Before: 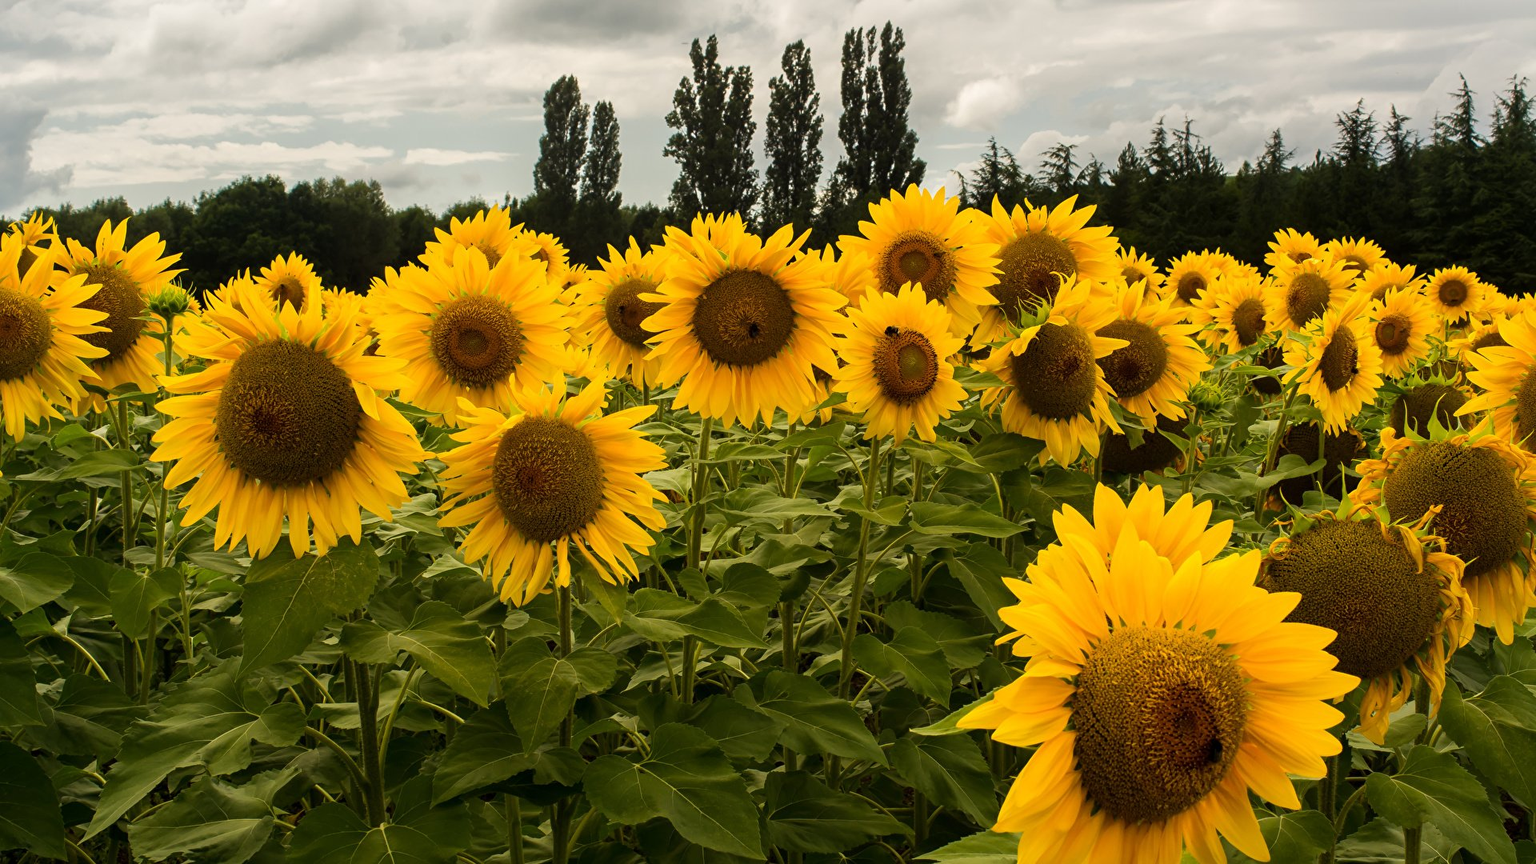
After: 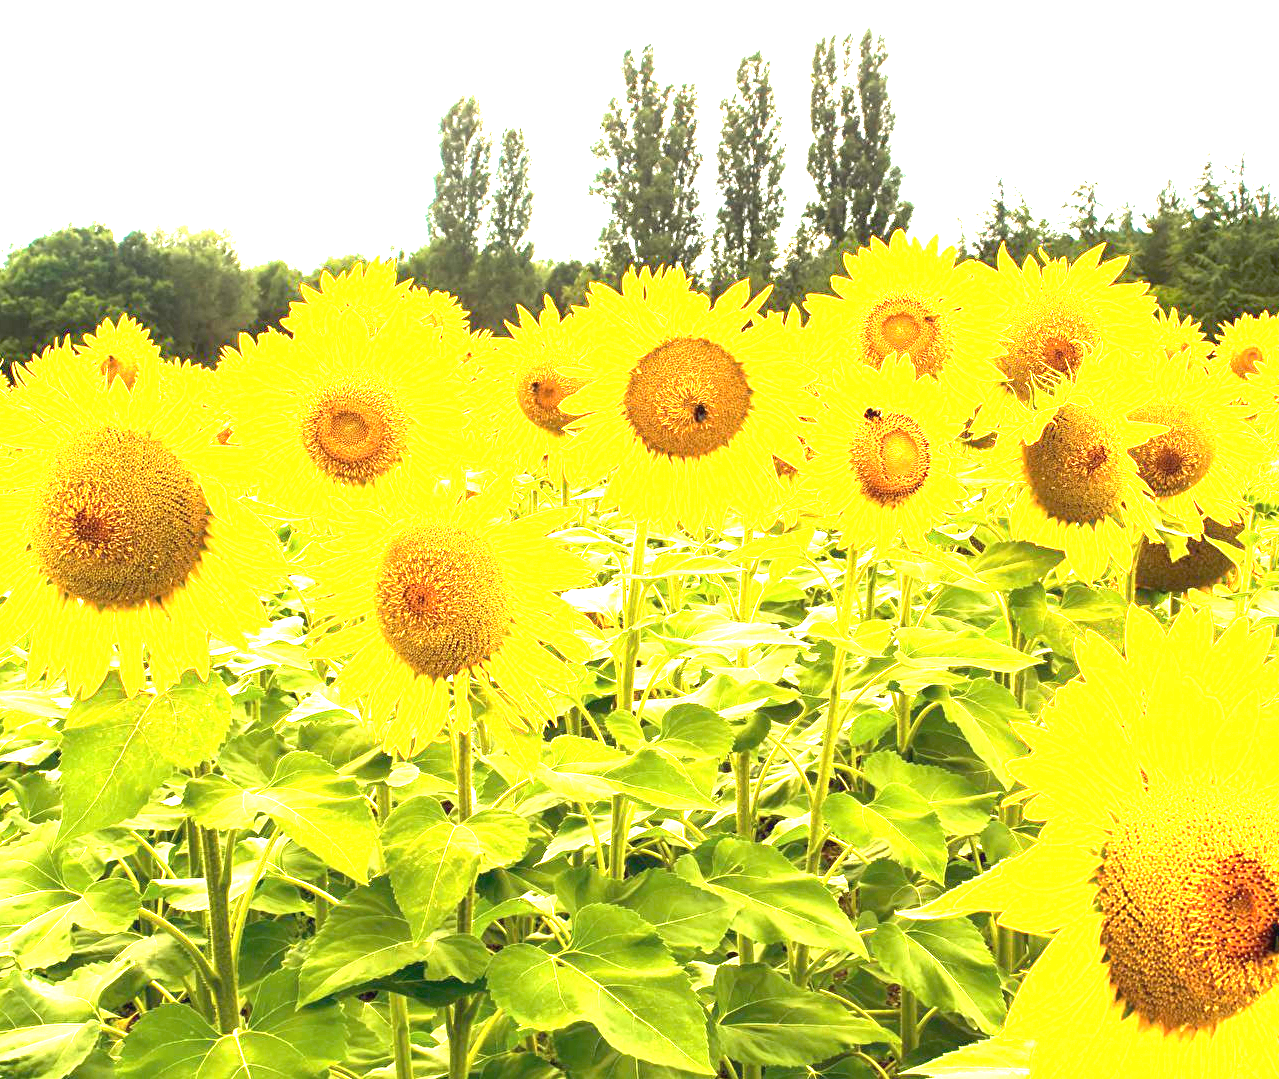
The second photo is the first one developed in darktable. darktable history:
exposure: black level correction 0, exposure 4 EV, compensate exposure bias true, compensate highlight preservation false
crop and rotate: left 12.648%, right 20.685%
